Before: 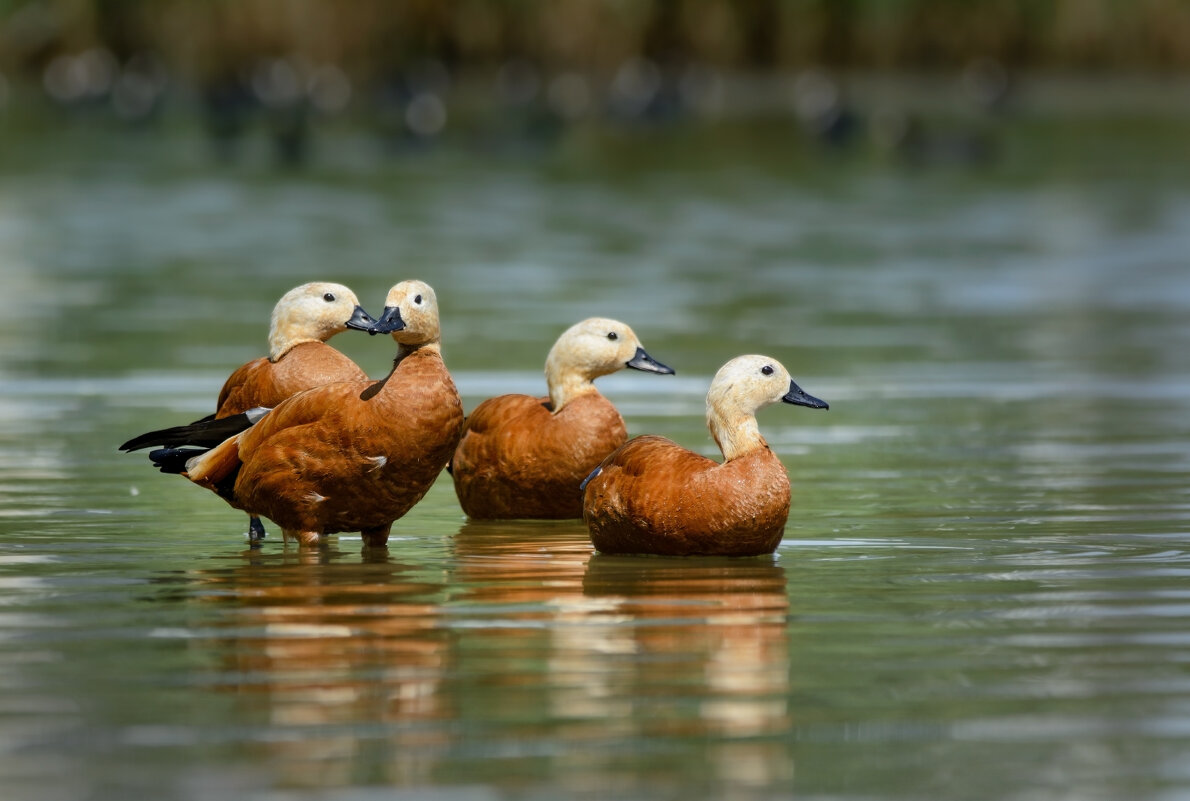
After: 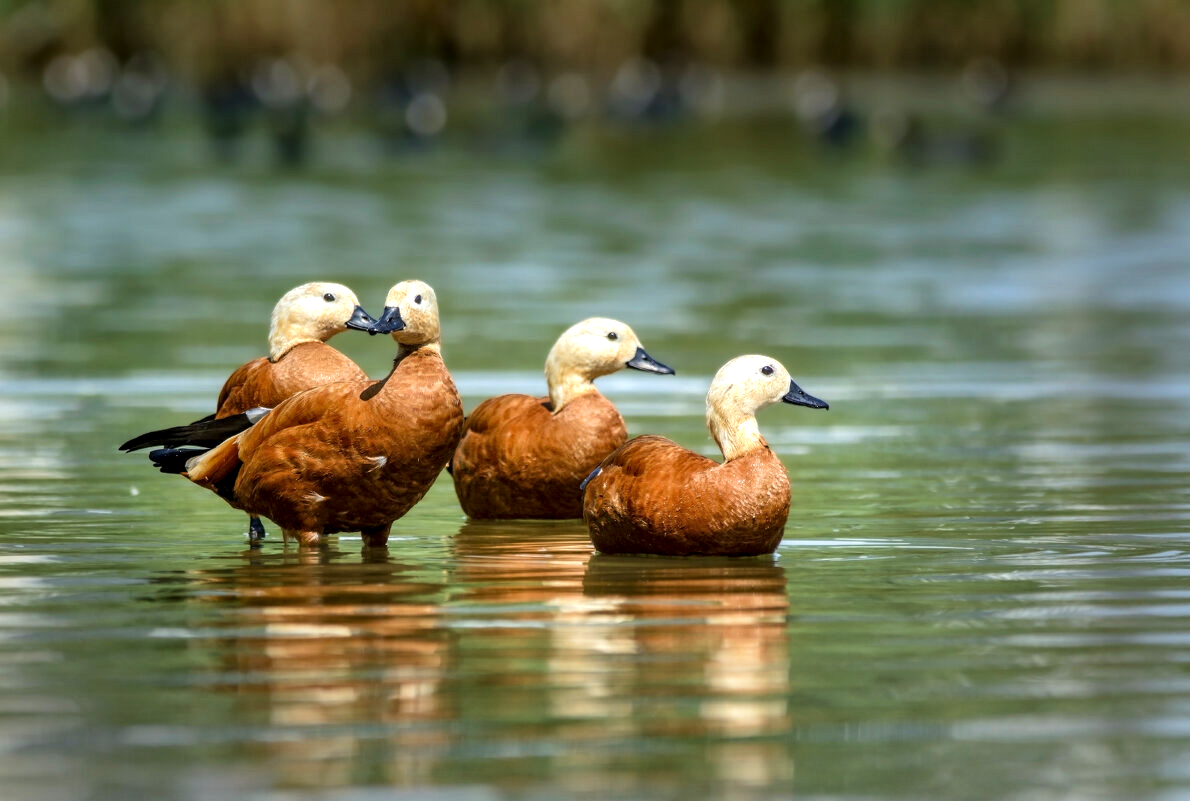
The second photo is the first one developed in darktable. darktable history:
exposure: exposure 0.404 EV, compensate exposure bias true, compensate highlight preservation false
velvia: on, module defaults
local contrast: detail 130%
